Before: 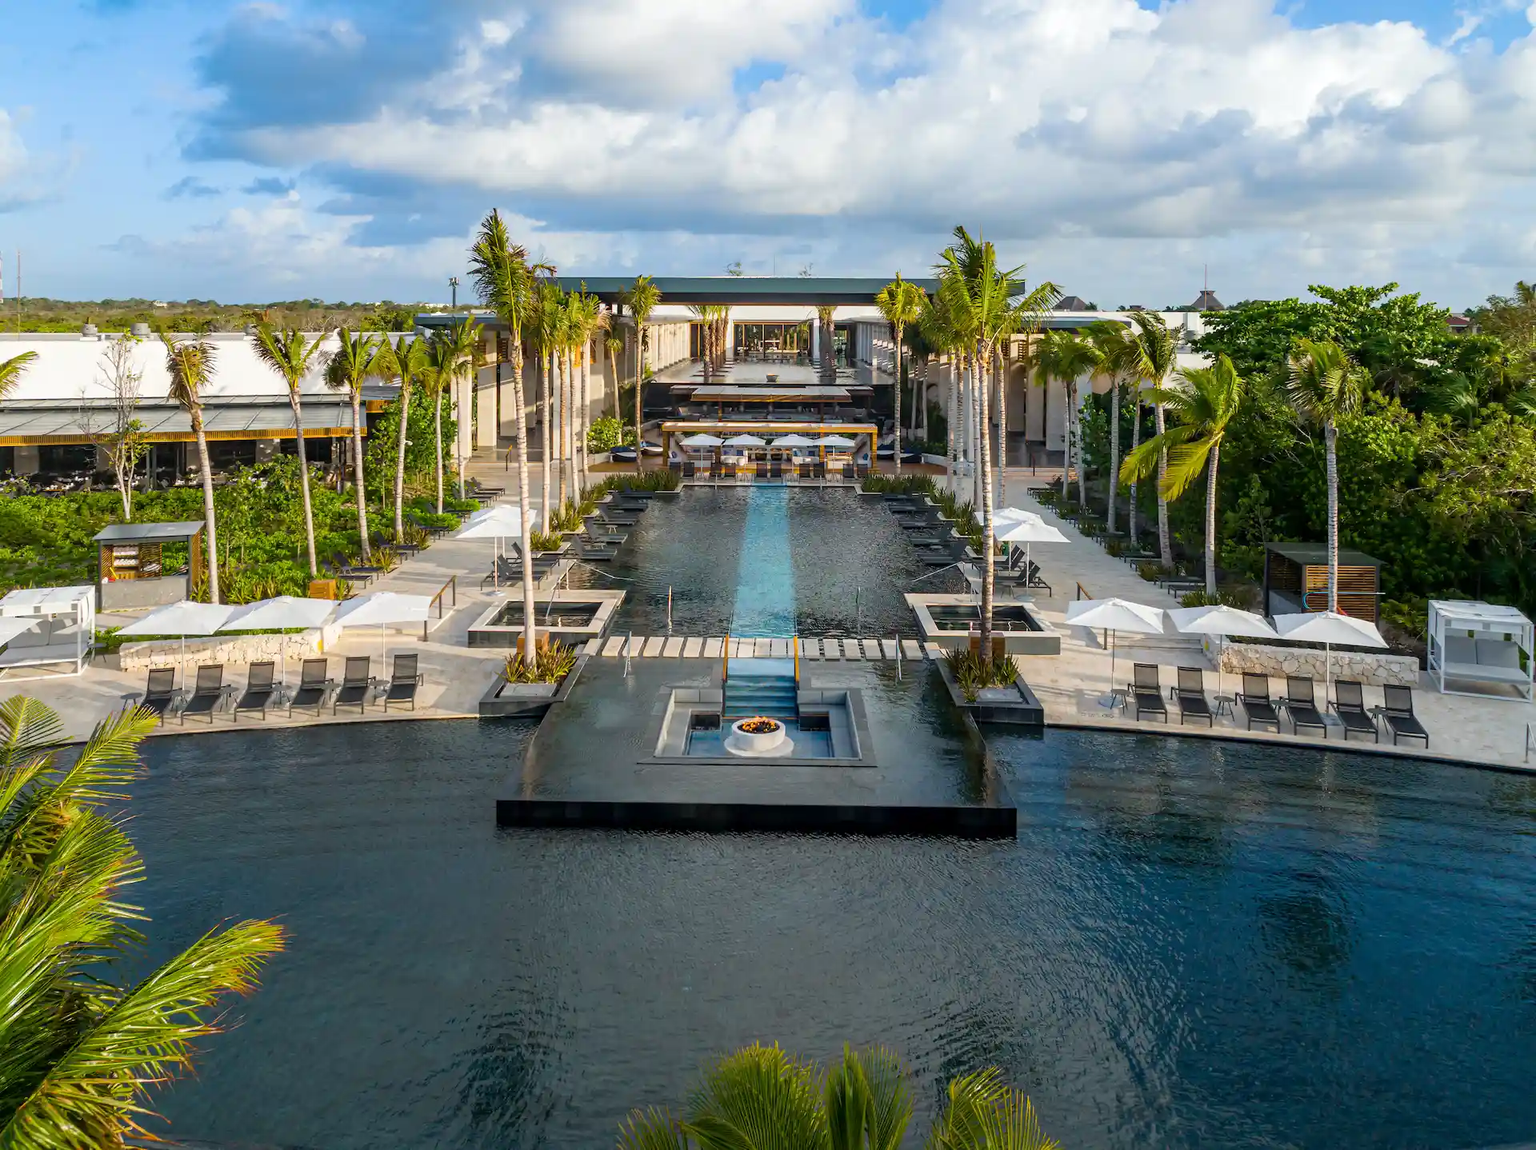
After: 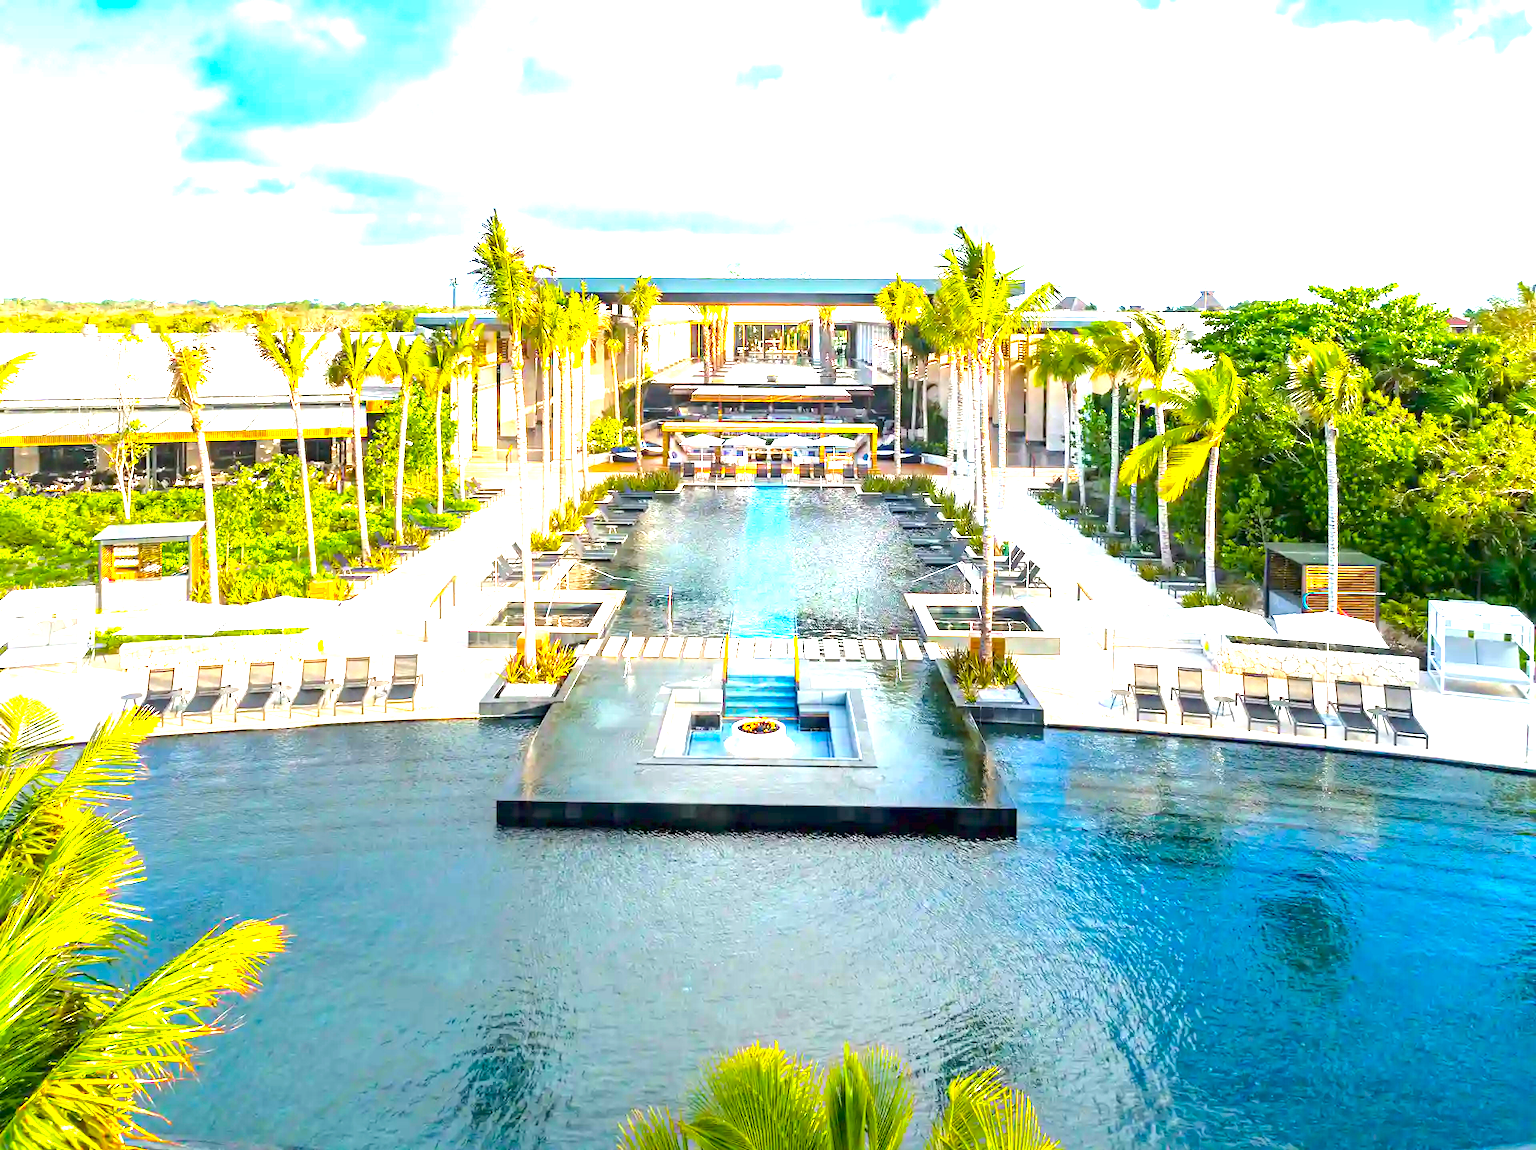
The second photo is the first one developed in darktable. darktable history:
exposure: black level correction 0, exposure 2.327 EV, compensate exposure bias true, compensate highlight preservation false
color balance rgb: perceptual saturation grading › global saturation 25%, perceptual brilliance grading › mid-tones 10%, perceptual brilliance grading › shadows 15%, global vibrance 20%
